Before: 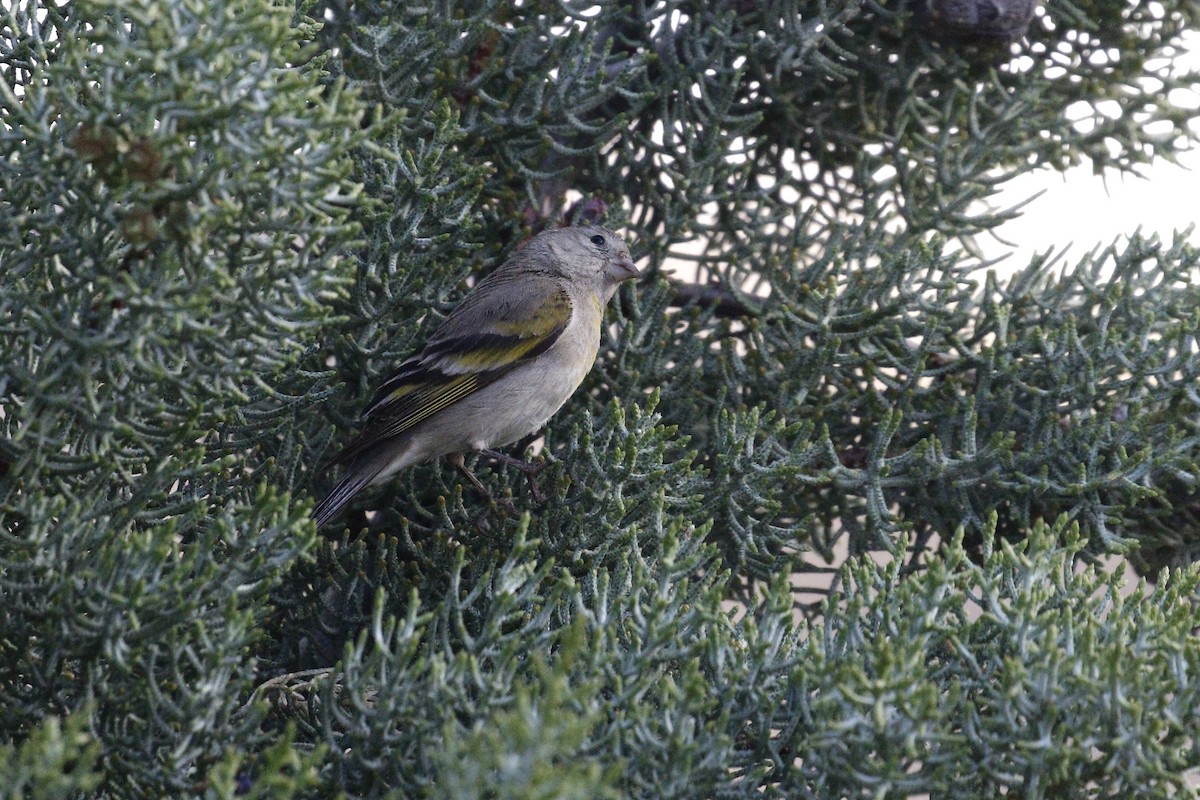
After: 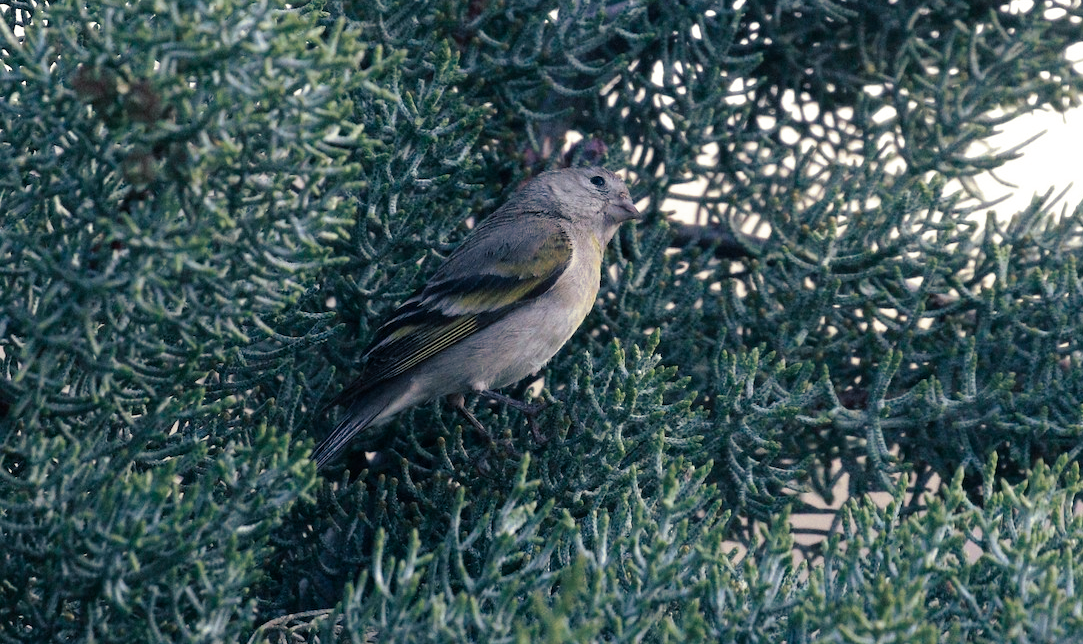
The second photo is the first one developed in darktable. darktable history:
crop: top 7.49%, right 9.717%, bottom 11.943%
split-toning: shadows › hue 216°, shadows › saturation 1, highlights › hue 57.6°, balance -33.4
